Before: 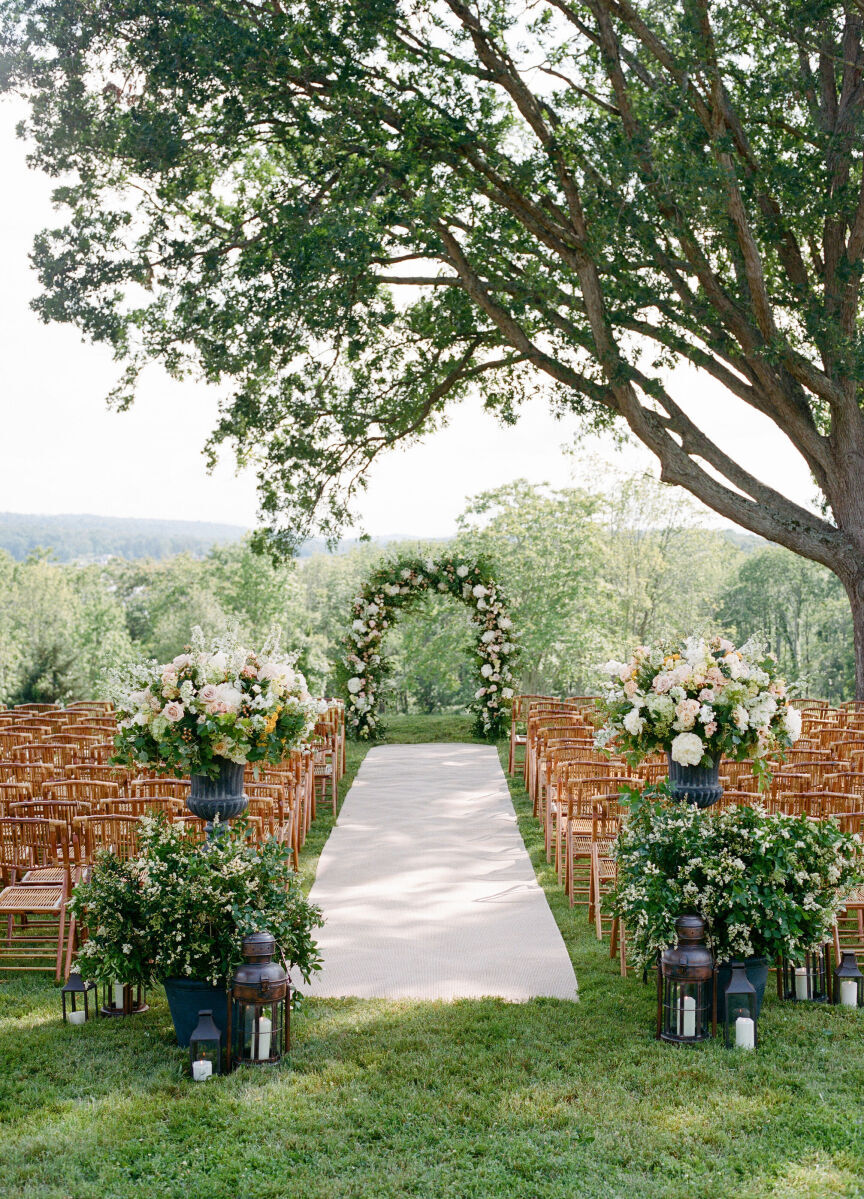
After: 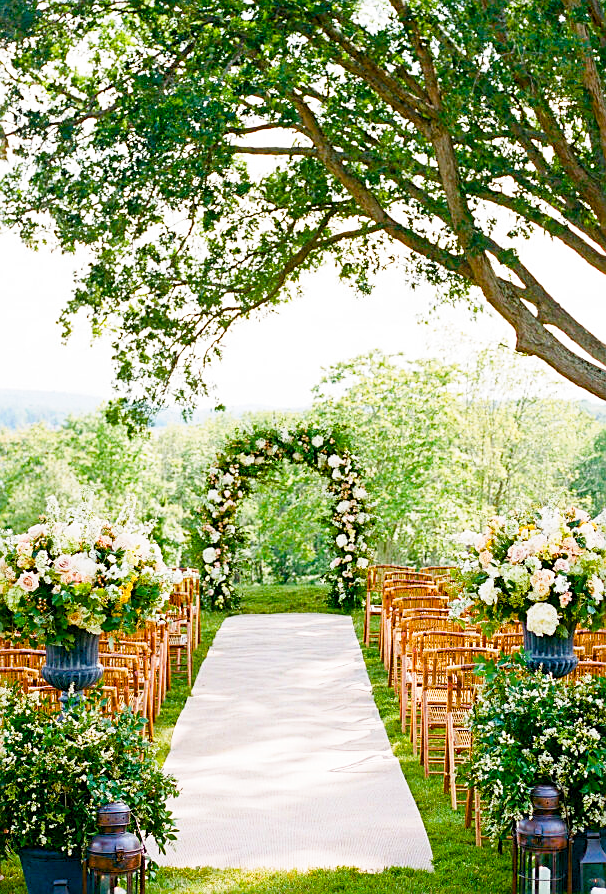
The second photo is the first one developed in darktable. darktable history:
sharpen: on, module defaults
color balance rgb: linear chroma grading › global chroma 14.592%, perceptual saturation grading › global saturation 34.851%, perceptual saturation grading › highlights -29.847%, perceptual saturation grading › shadows 35.757%, perceptual brilliance grading › global brilliance 2.625%, perceptual brilliance grading › highlights -2.381%, perceptual brilliance grading › shadows 3.042%, global vibrance 20%
haze removal: compatibility mode true, adaptive false
crop and rotate: left 16.856%, top 10.843%, right 12.974%, bottom 14.529%
base curve: curves: ch0 [(0, 0) (0.579, 0.807) (1, 1)], preserve colors none
